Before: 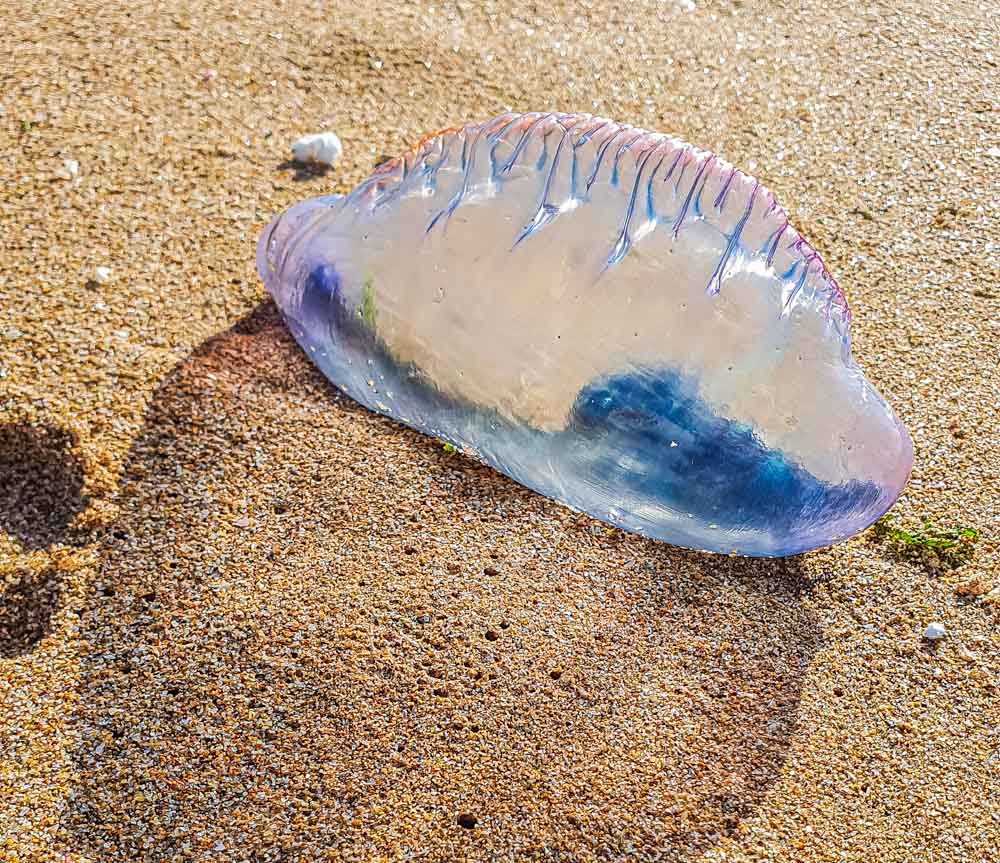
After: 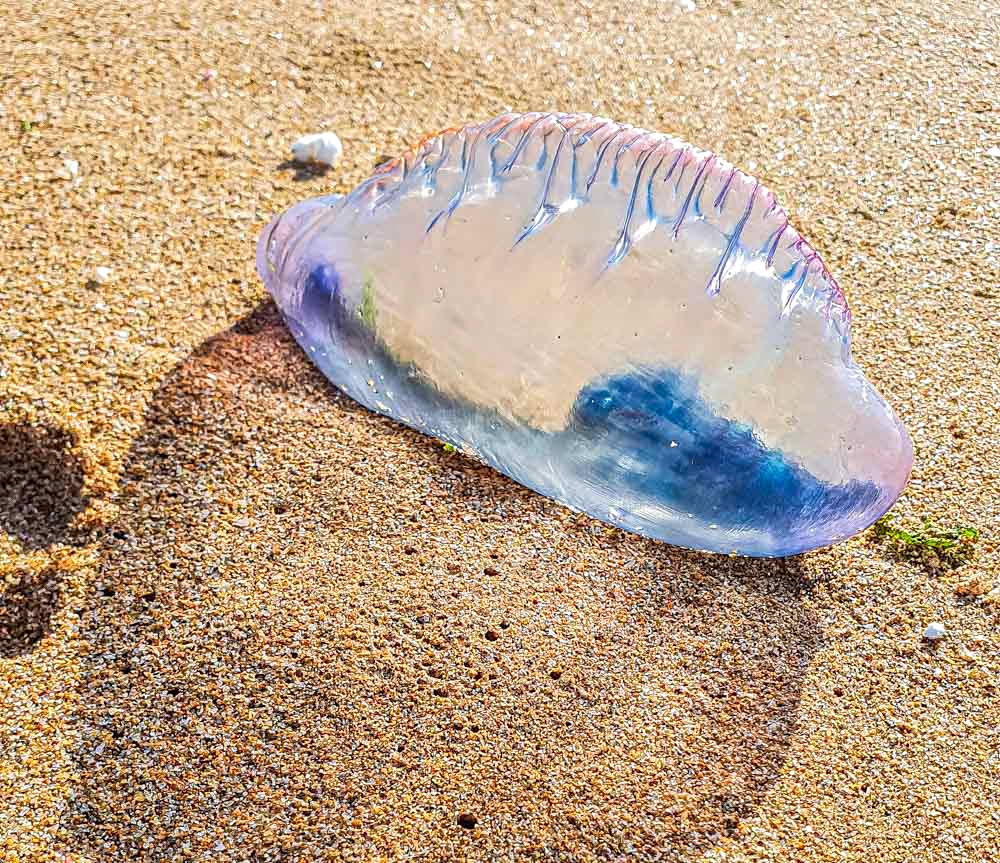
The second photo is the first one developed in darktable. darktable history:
exposure: black level correction 0.003, exposure 0.383 EV, compensate highlight preservation false
tone equalizer: -8 EV -0.002 EV, -7 EV 0.005 EV, -6 EV -0.009 EV, -5 EV 0.011 EV, -4 EV -0.012 EV, -3 EV 0.007 EV, -2 EV -0.062 EV, -1 EV -0.293 EV, +0 EV -0.582 EV, smoothing diameter 2%, edges refinement/feathering 20, mask exposure compensation -1.57 EV, filter diffusion 5
